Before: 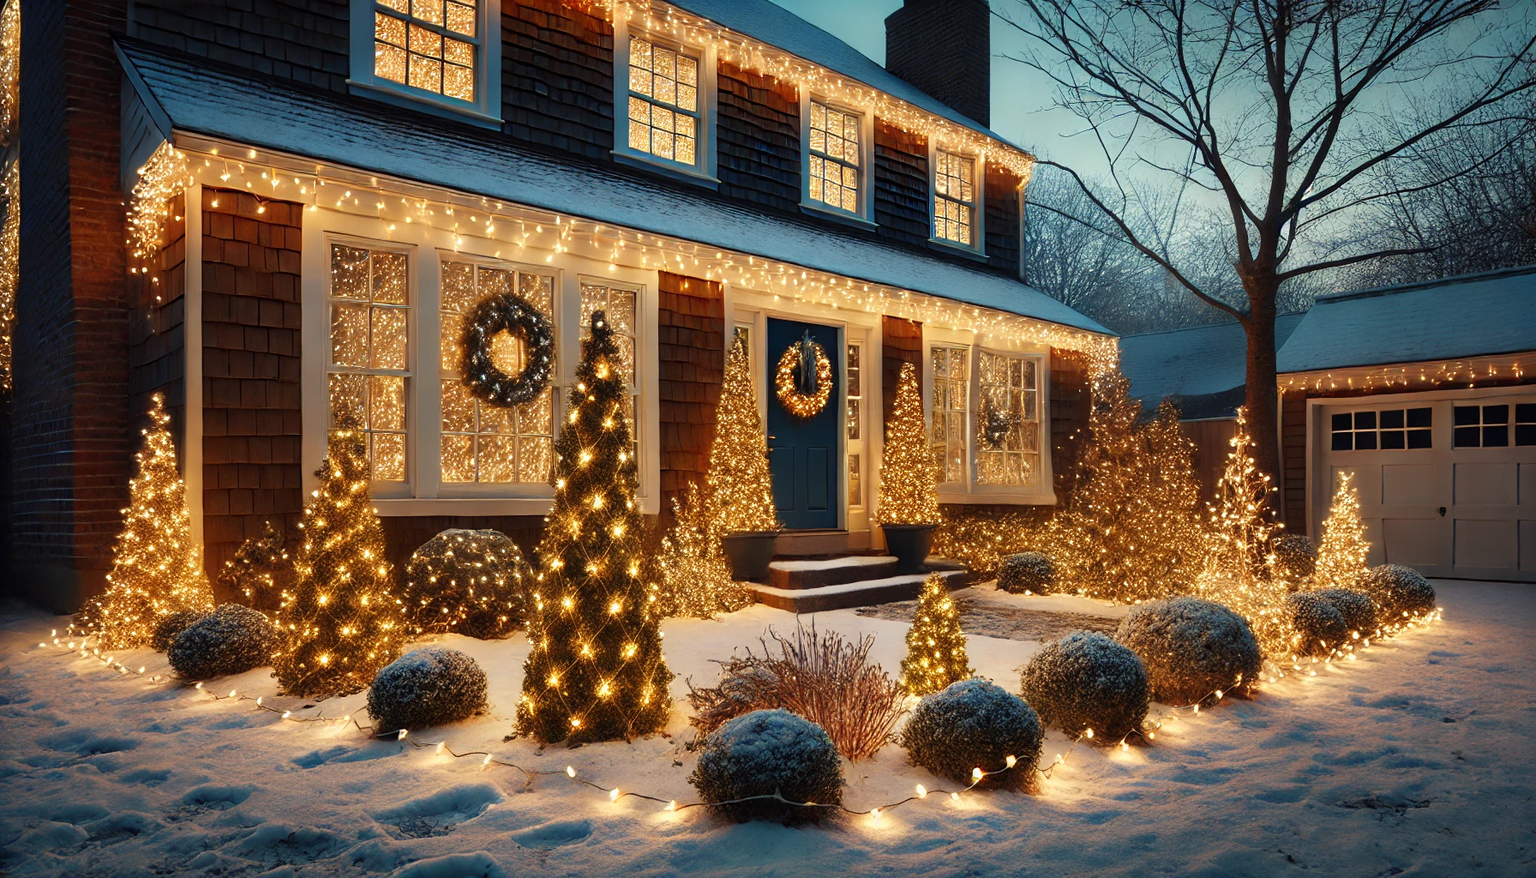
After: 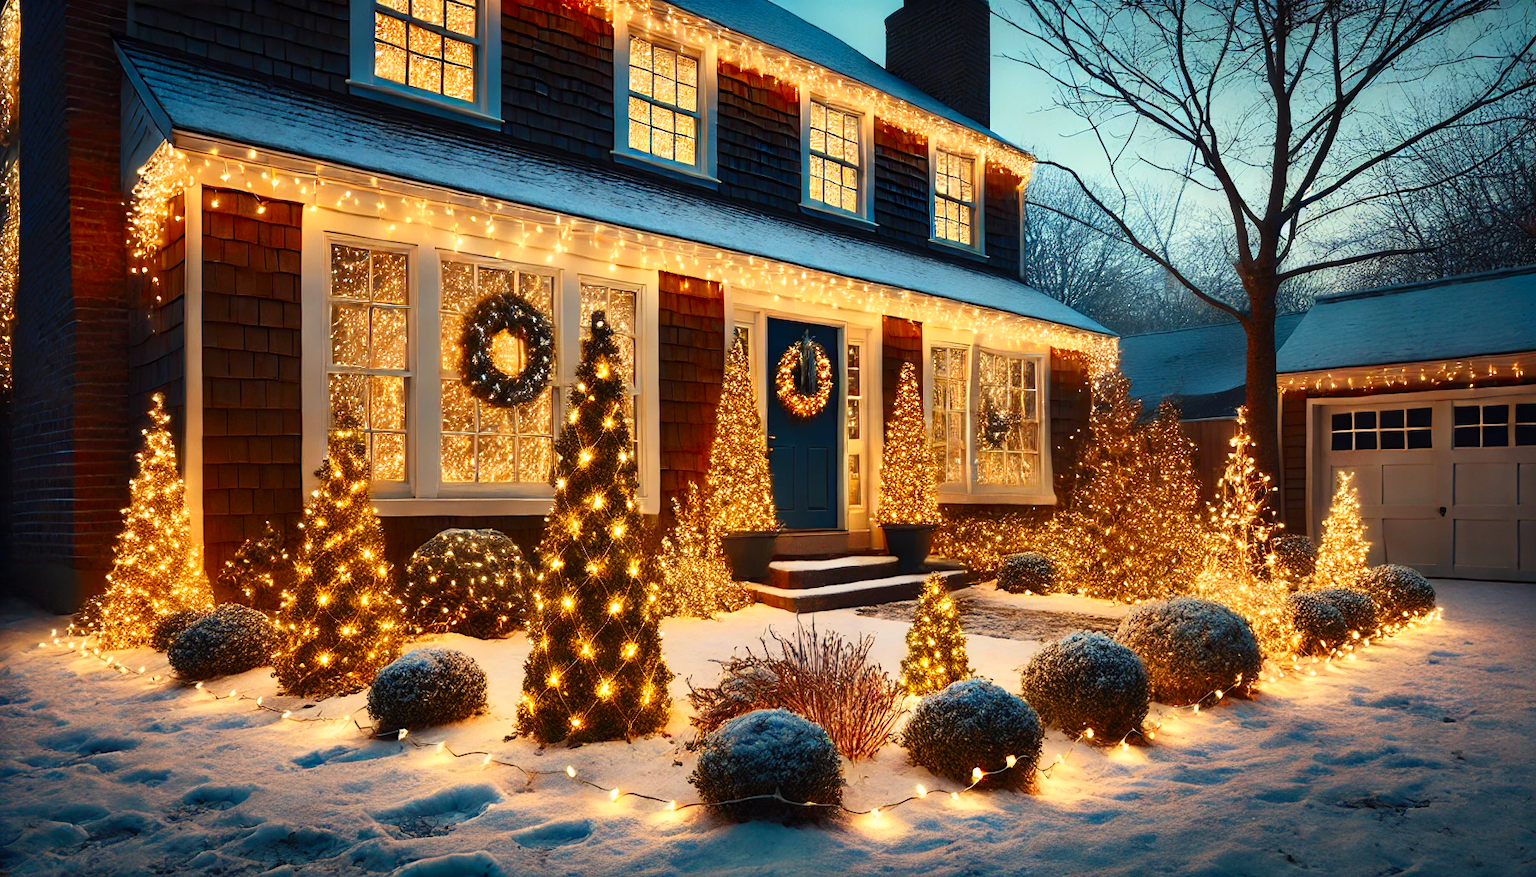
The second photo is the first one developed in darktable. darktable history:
contrast brightness saturation: contrast 0.234, brightness 0.099, saturation 0.295
